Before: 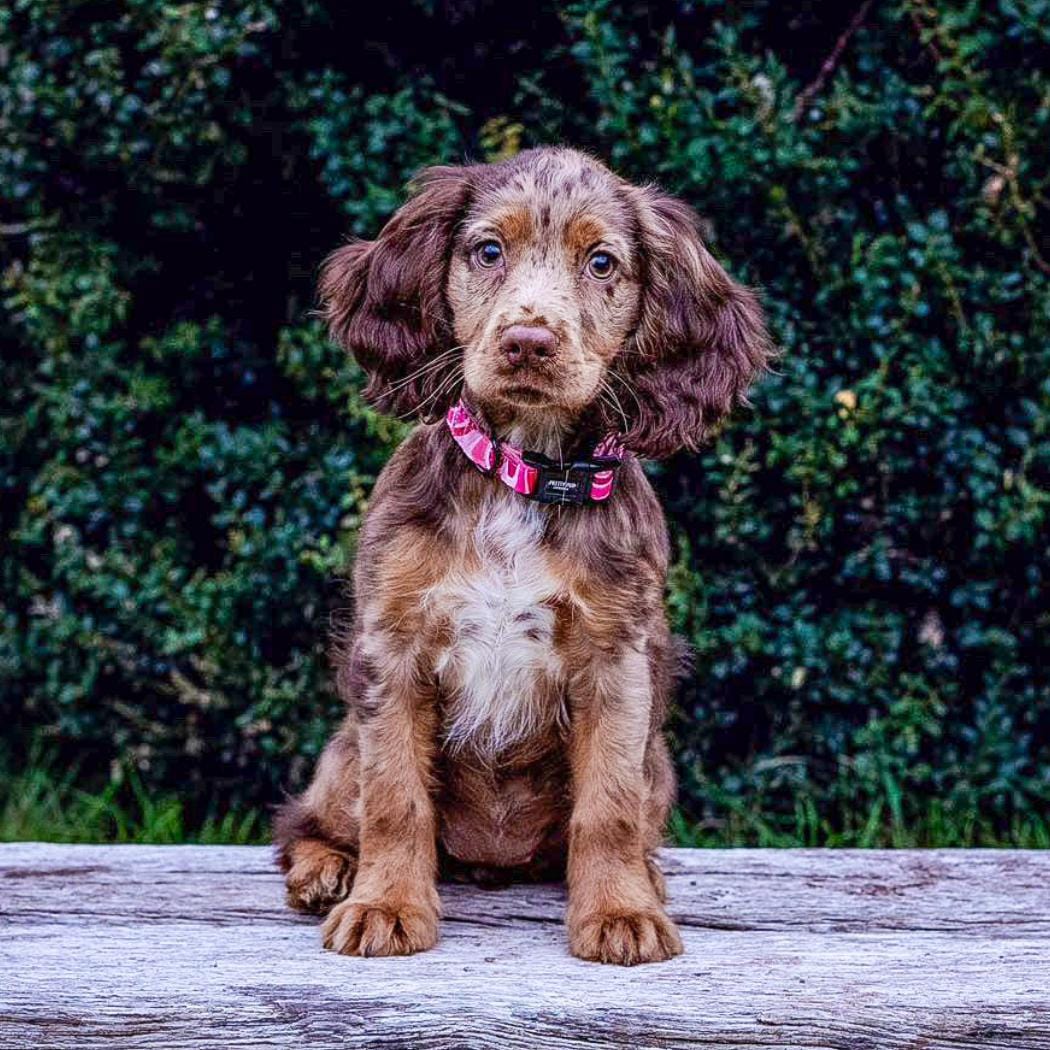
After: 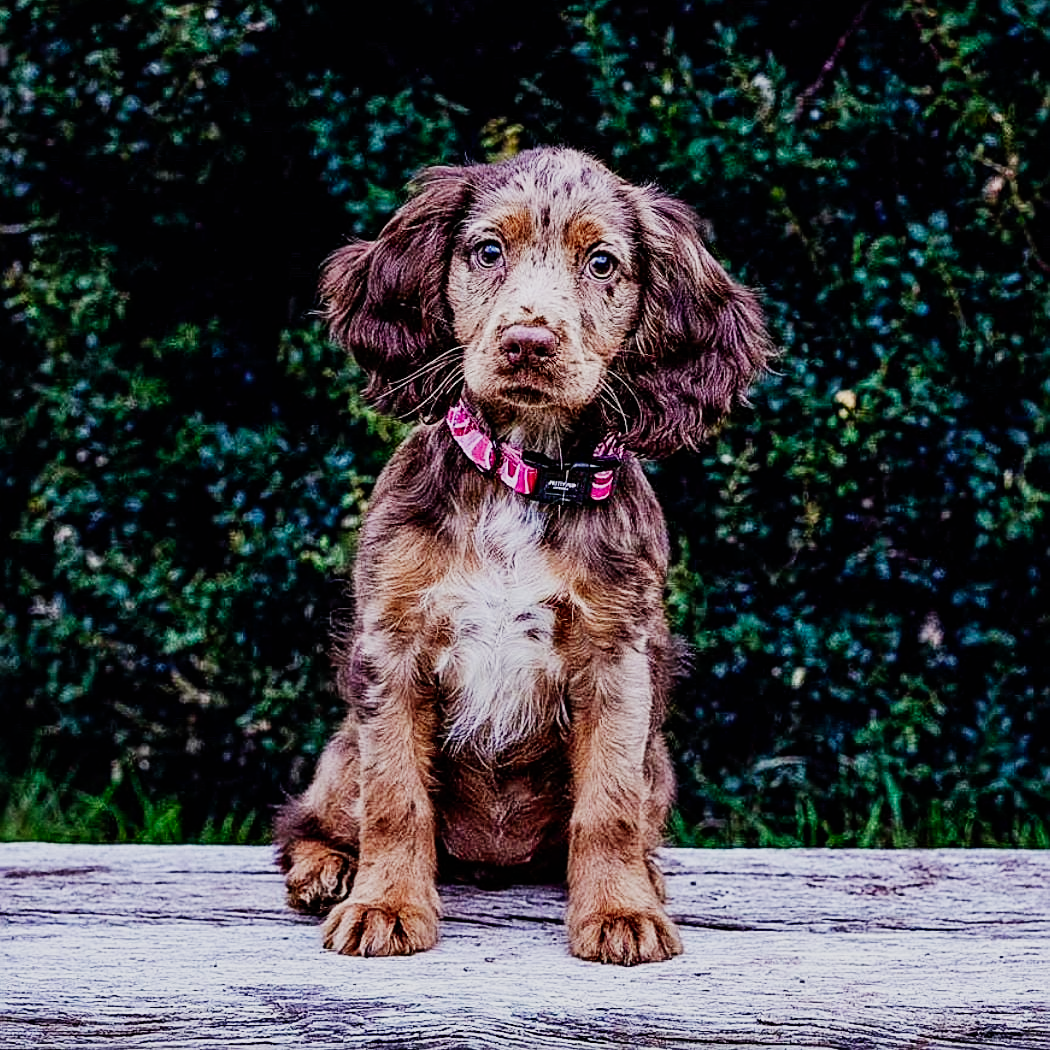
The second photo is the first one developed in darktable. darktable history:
sigmoid: contrast 1.69, skew -0.23, preserve hue 0%, red attenuation 0.1, red rotation 0.035, green attenuation 0.1, green rotation -0.017, blue attenuation 0.15, blue rotation -0.052, base primaries Rec2020
sharpen: on, module defaults
